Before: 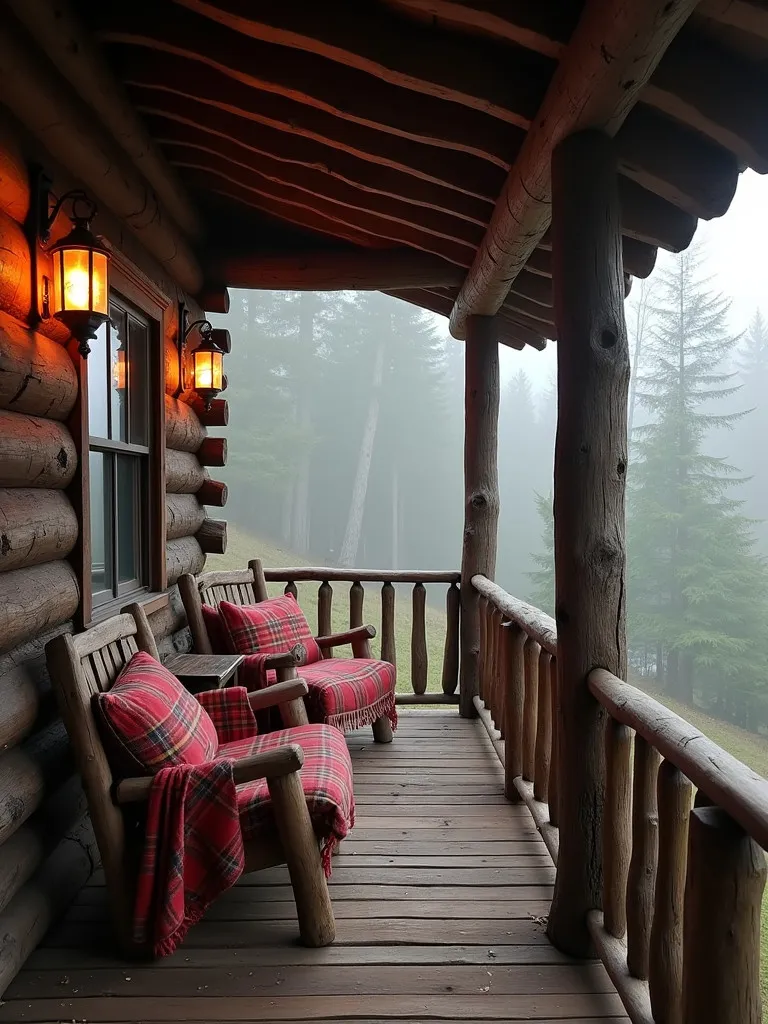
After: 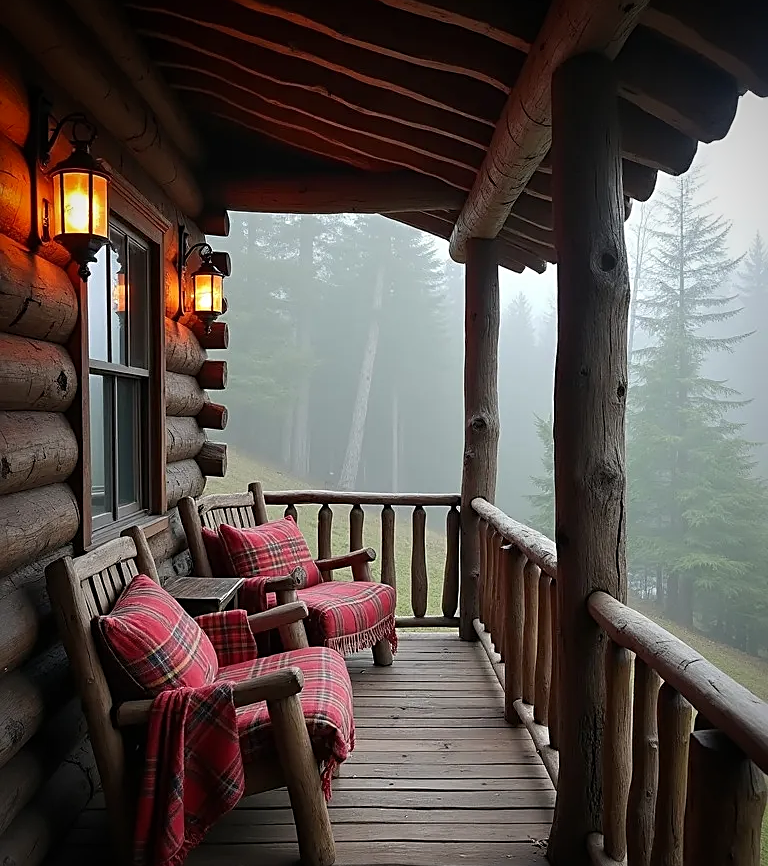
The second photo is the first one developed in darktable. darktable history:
crop: top 7.587%, bottom 7.839%
vignetting: saturation 0.036, automatic ratio true
sharpen: on, module defaults
